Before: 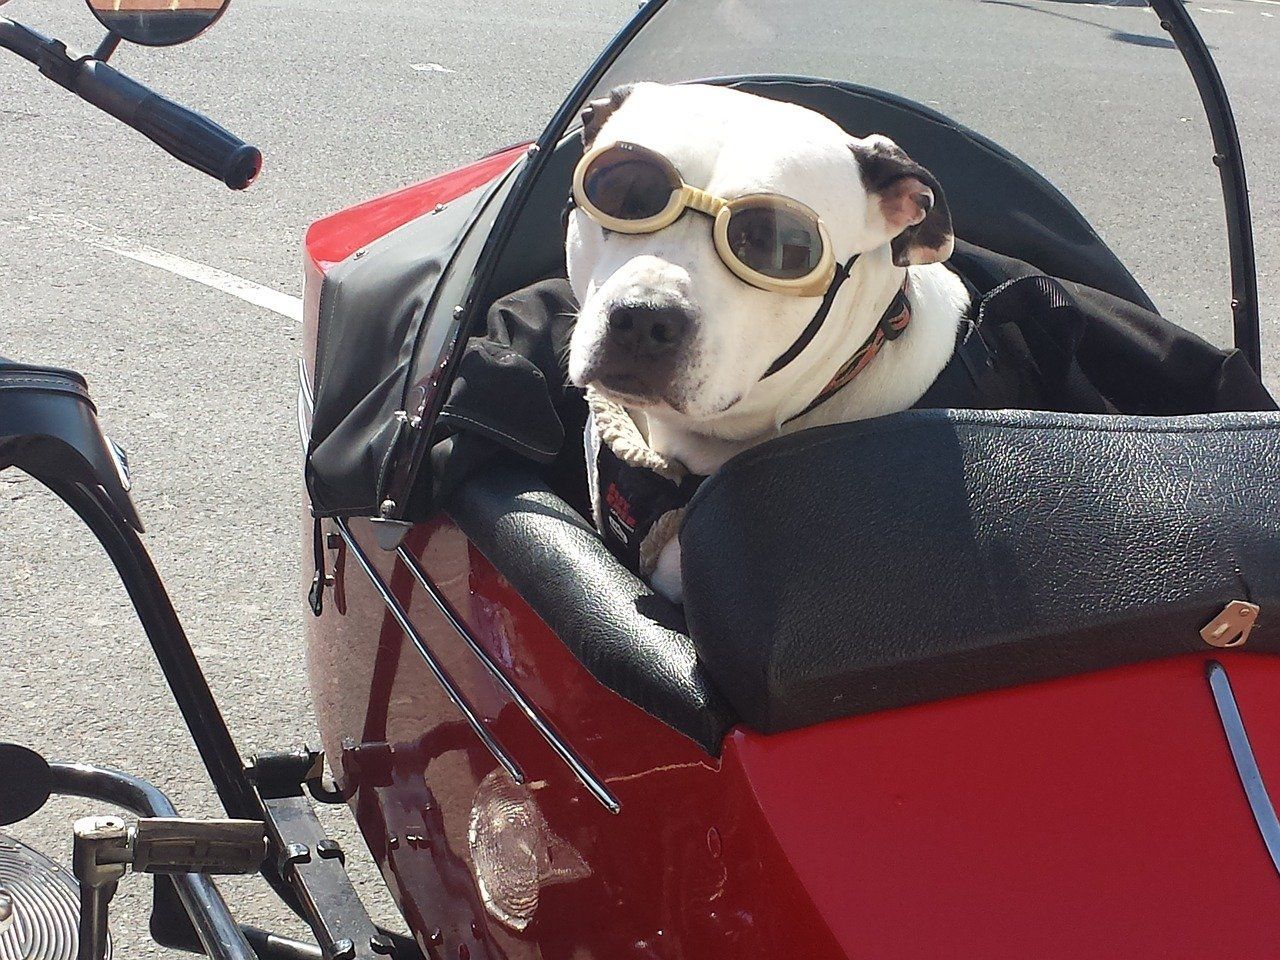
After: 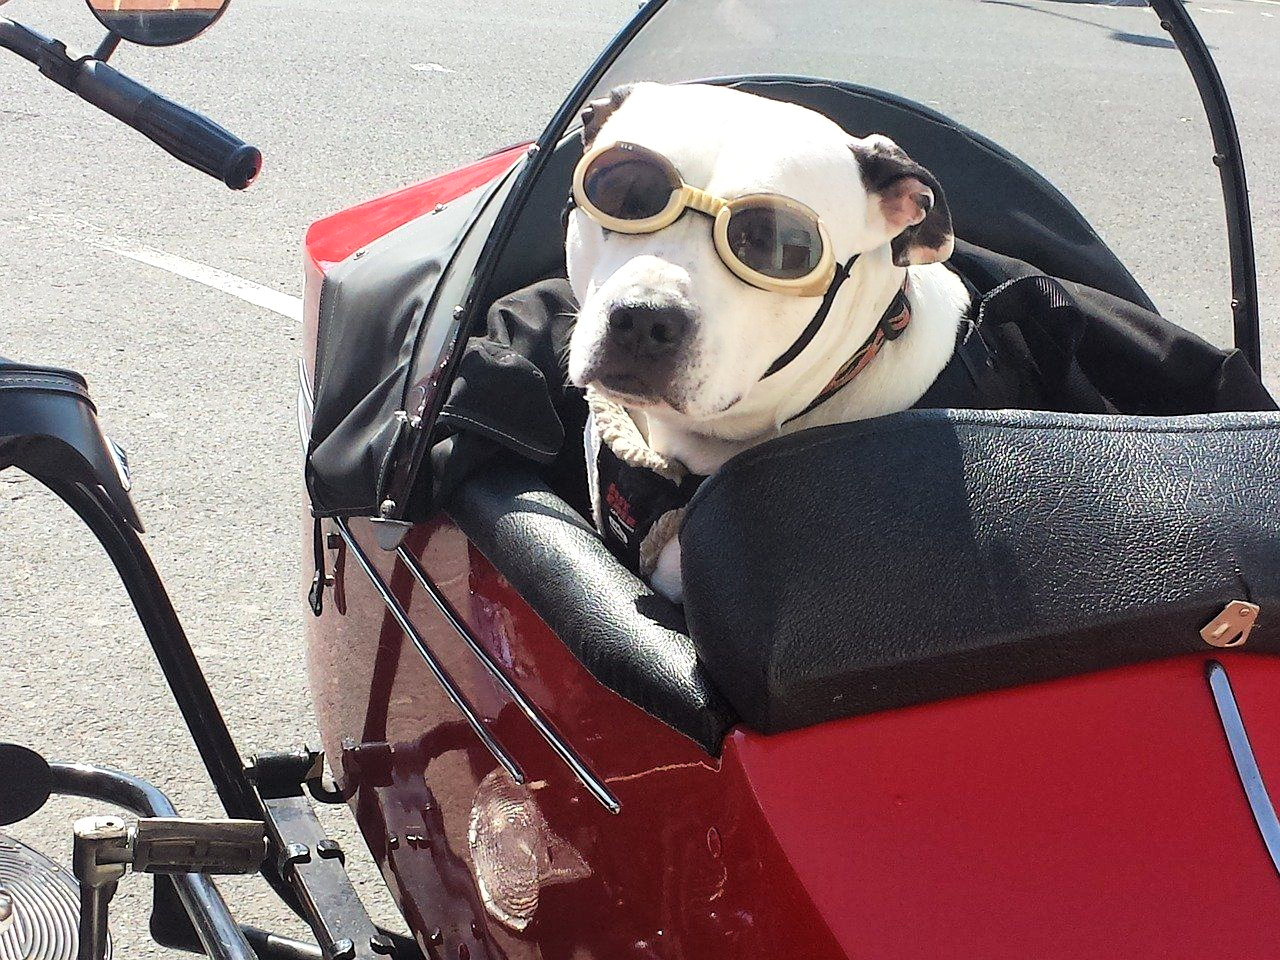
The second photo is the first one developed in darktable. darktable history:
local contrast: mode bilateral grid, contrast 20, coarseness 50, detail 120%, midtone range 0.2
tone curve: curves: ch0 [(0, 0) (0.004, 0.001) (0.133, 0.112) (0.325, 0.362) (0.832, 0.893) (1, 1)], color space Lab, linked channels, preserve colors none
